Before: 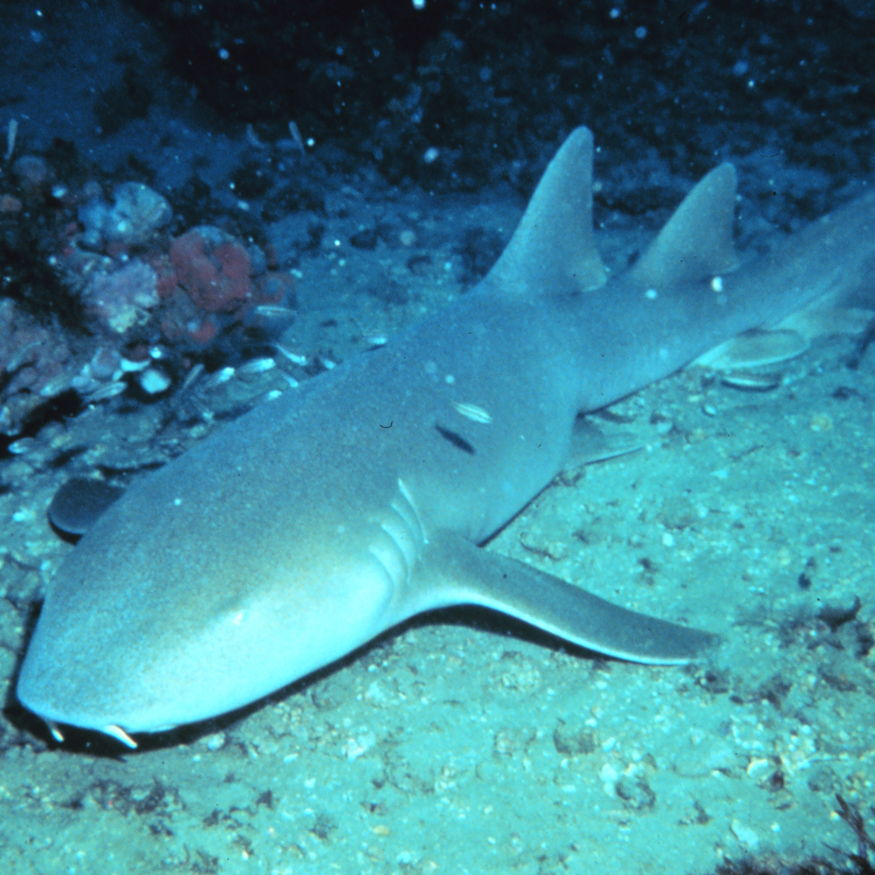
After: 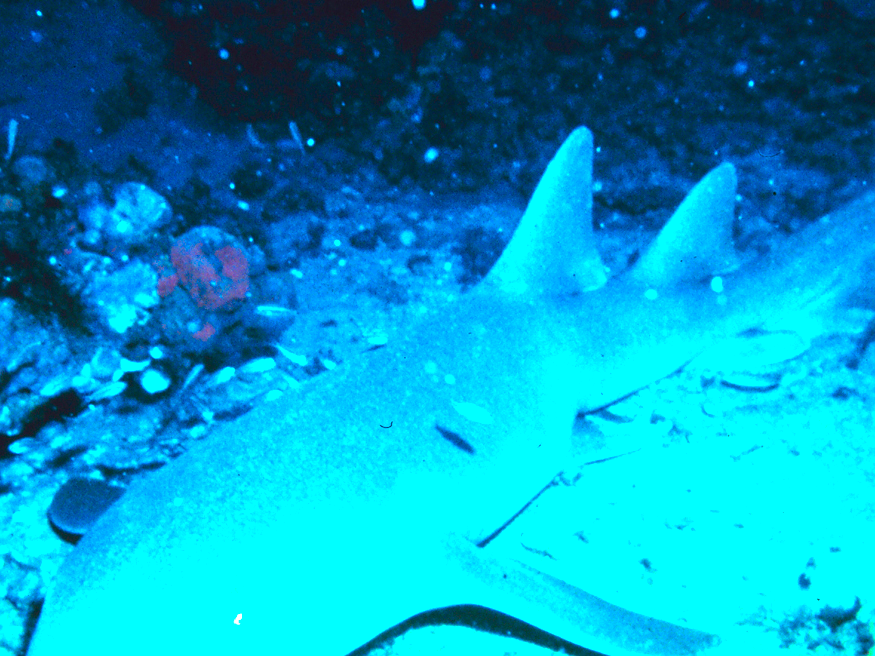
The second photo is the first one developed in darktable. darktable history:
color balance rgb: linear chroma grading › global chroma 20%, perceptual saturation grading › global saturation 65%, perceptual saturation grading › highlights 50%, perceptual saturation grading › shadows 30%, perceptual brilliance grading › global brilliance 12%, perceptual brilliance grading › highlights 15%, global vibrance 20%
sharpen: radius 0.969, amount 0.604
crop: bottom 24.988%
exposure: black level correction 0, exposure 0.6 EV, compensate highlight preservation false
